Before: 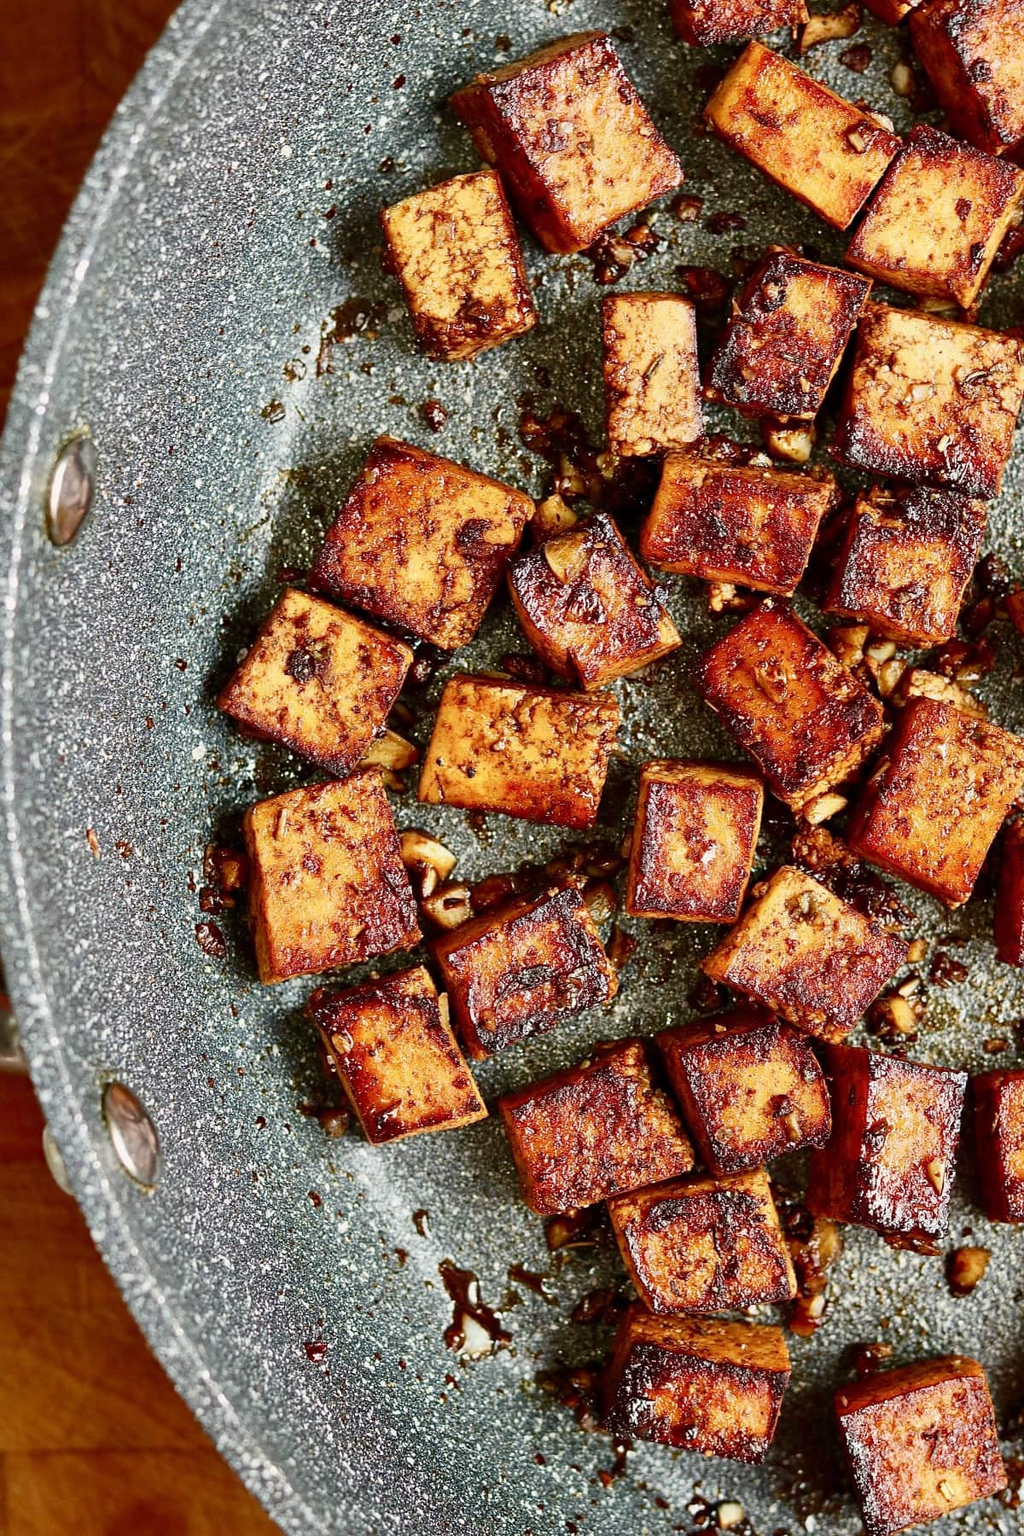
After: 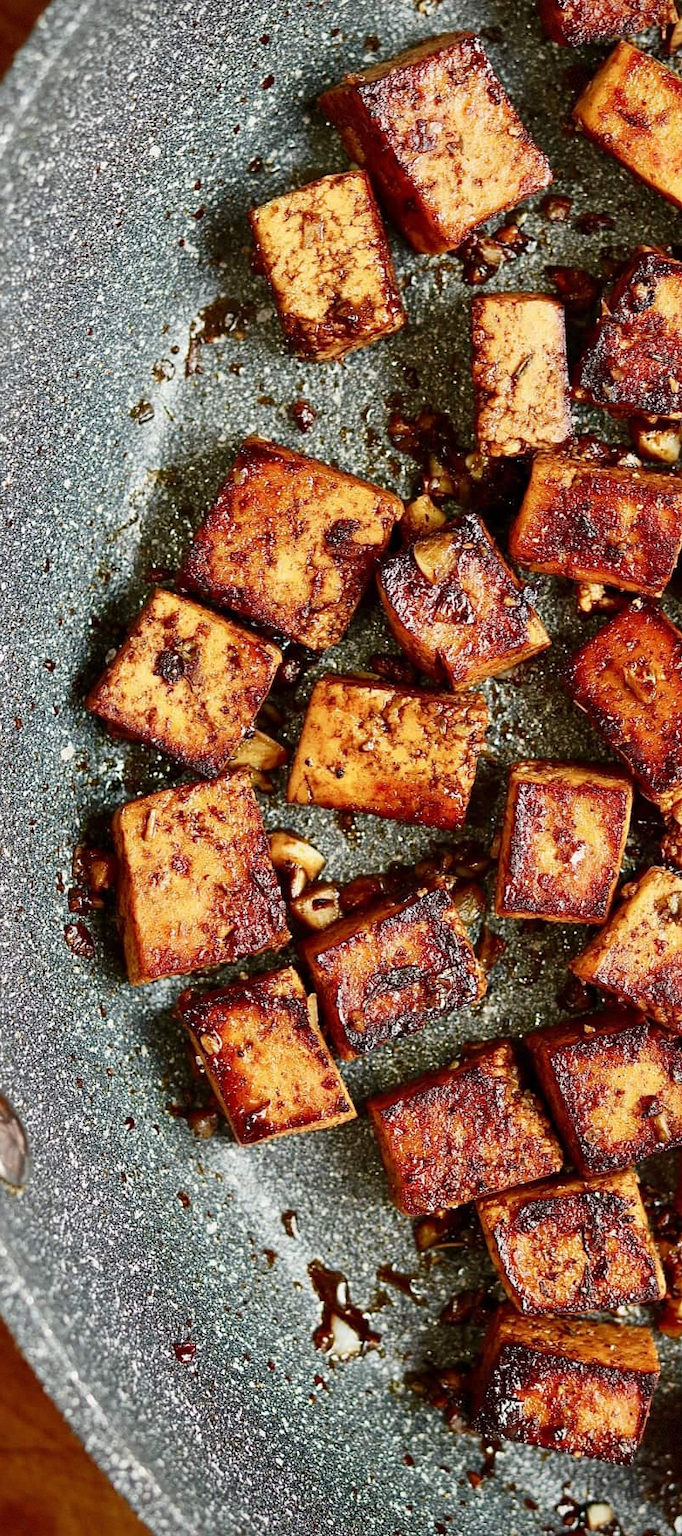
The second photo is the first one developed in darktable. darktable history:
vignetting: fall-off start 100.91%, fall-off radius 70.71%, saturation -0.026, width/height ratio 1.177, dithering 8-bit output
crop and rotate: left 12.886%, right 20.5%
